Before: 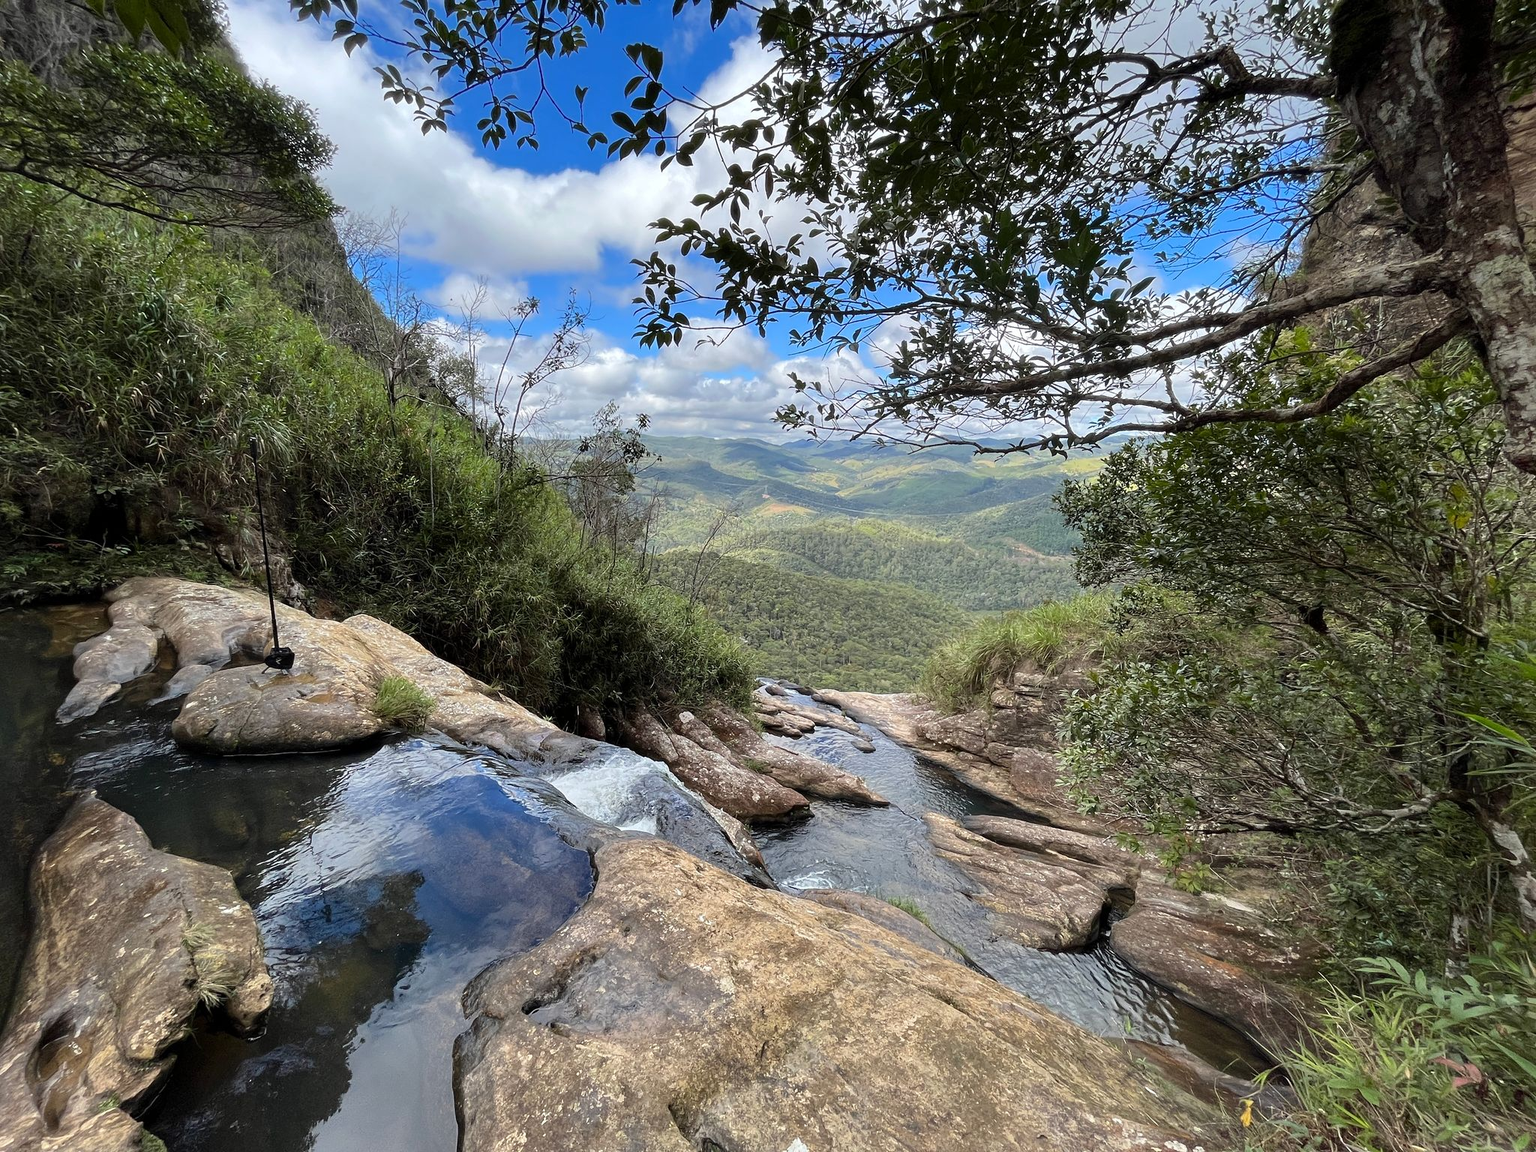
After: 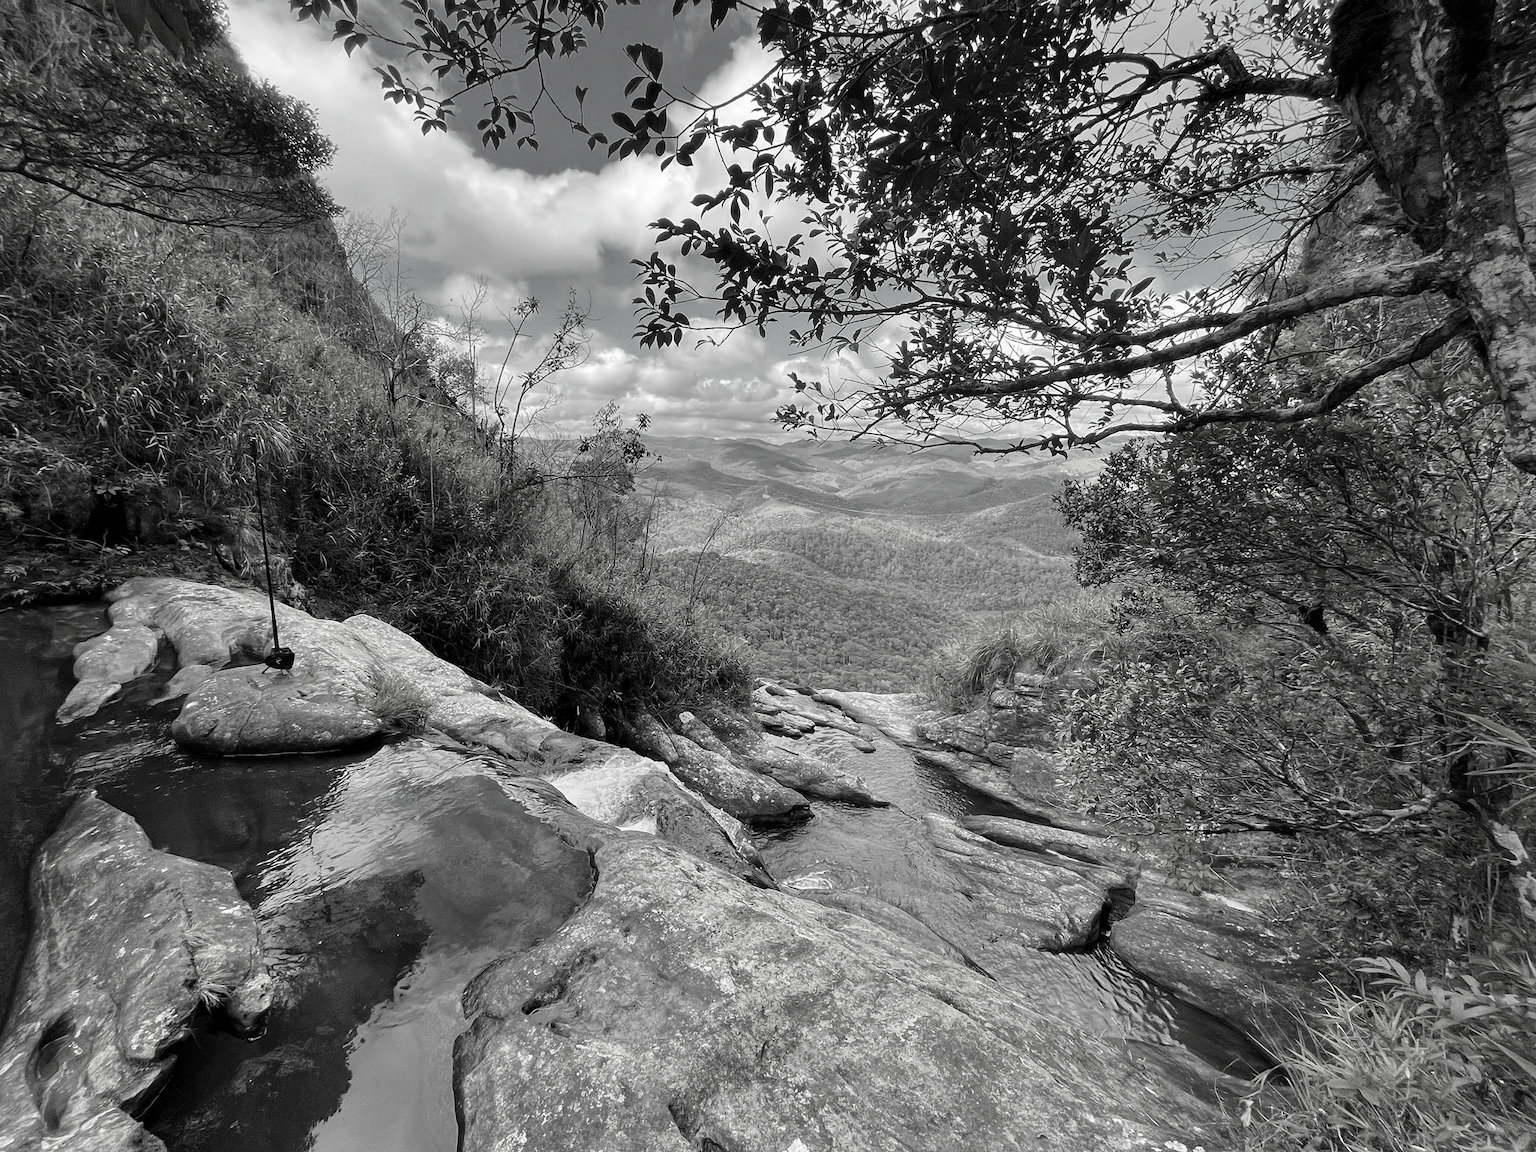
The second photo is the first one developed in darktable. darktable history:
shadows and highlights: shadows 32.76, highlights -46.49, compress 49.68%, soften with gaussian
contrast brightness saturation: saturation -0.988
